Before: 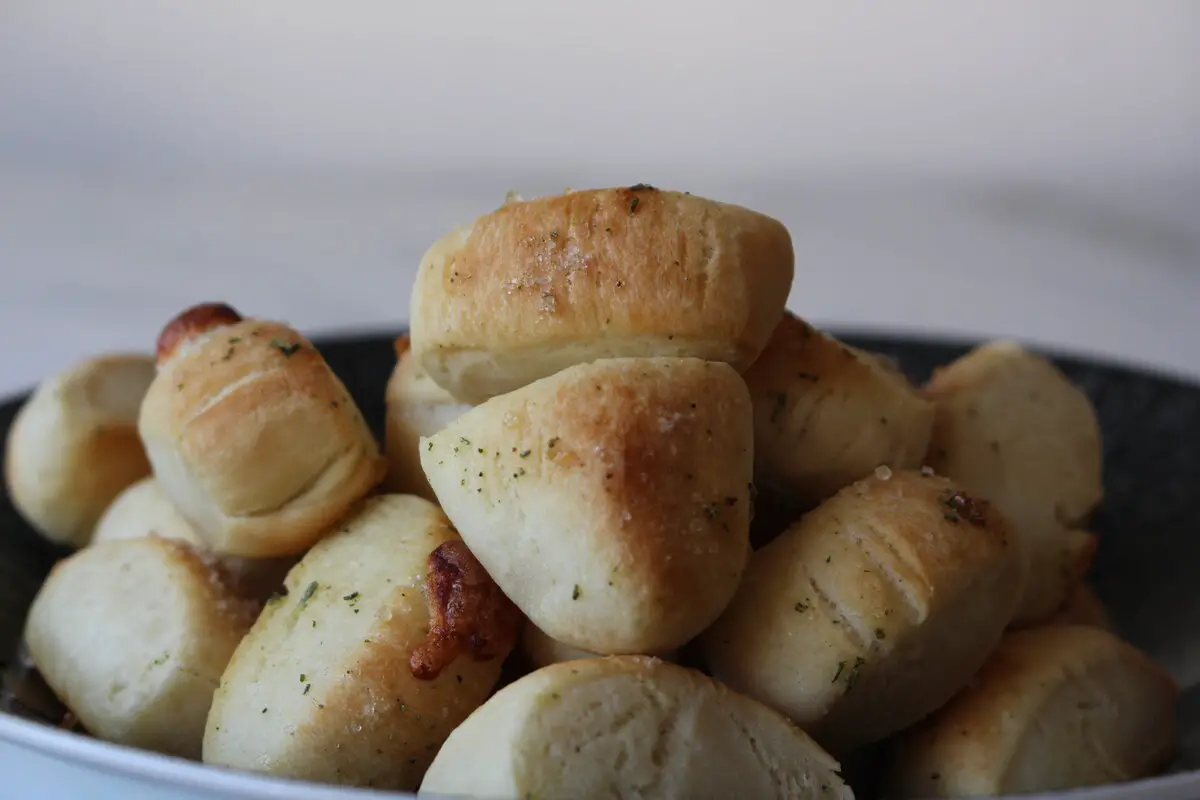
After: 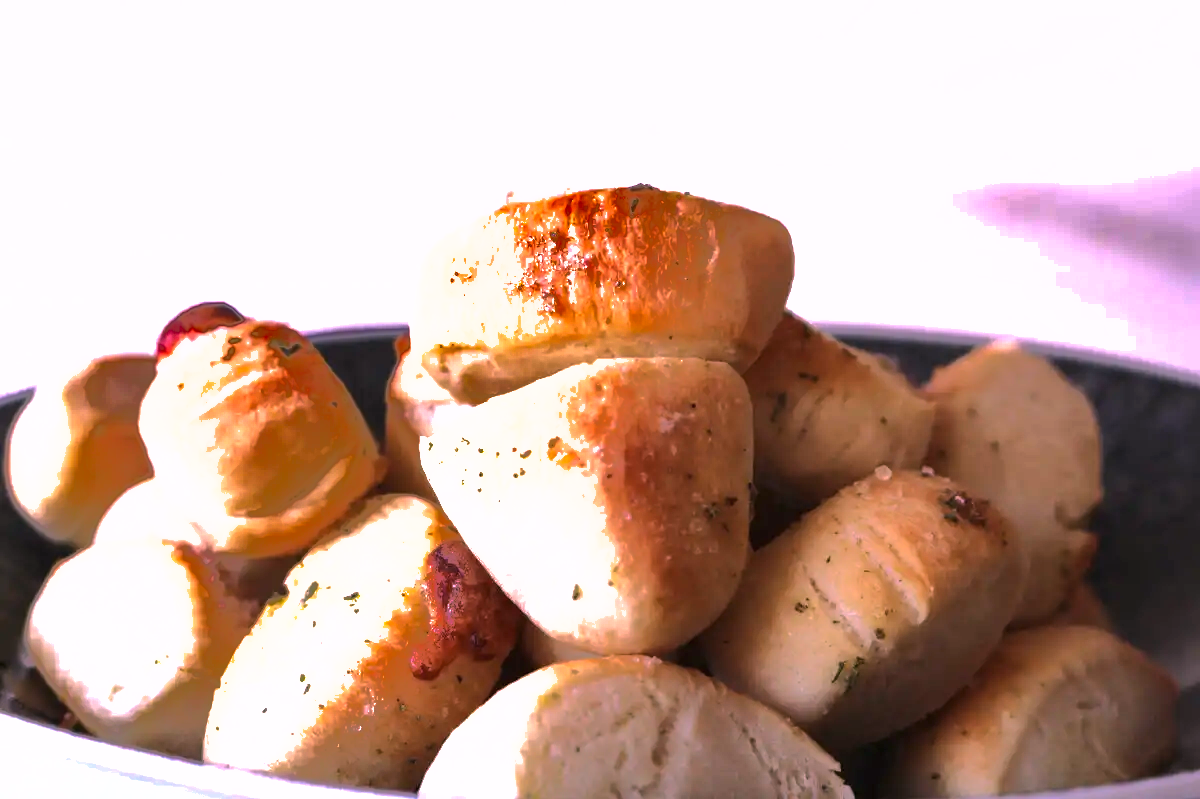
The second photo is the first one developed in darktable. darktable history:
tone equalizer: -8 EV -0.417 EV, -7 EV -0.389 EV, -6 EV -0.333 EV, -5 EV -0.222 EV, -3 EV 0.222 EV, -2 EV 0.333 EV, -1 EV 0.389 EV, +0 EV 0.417 EV, edges refinement/feathering 500, mask exposure compensation -1.57 EV, preserve details no
crop: bottom 0.071%
exposure: black level correction 0, exposure 1.2 EV, compensate highlight preservation false
white balance: red 1.188, blue 1.11
shadows and highlights: shadows 25, highlights -70
